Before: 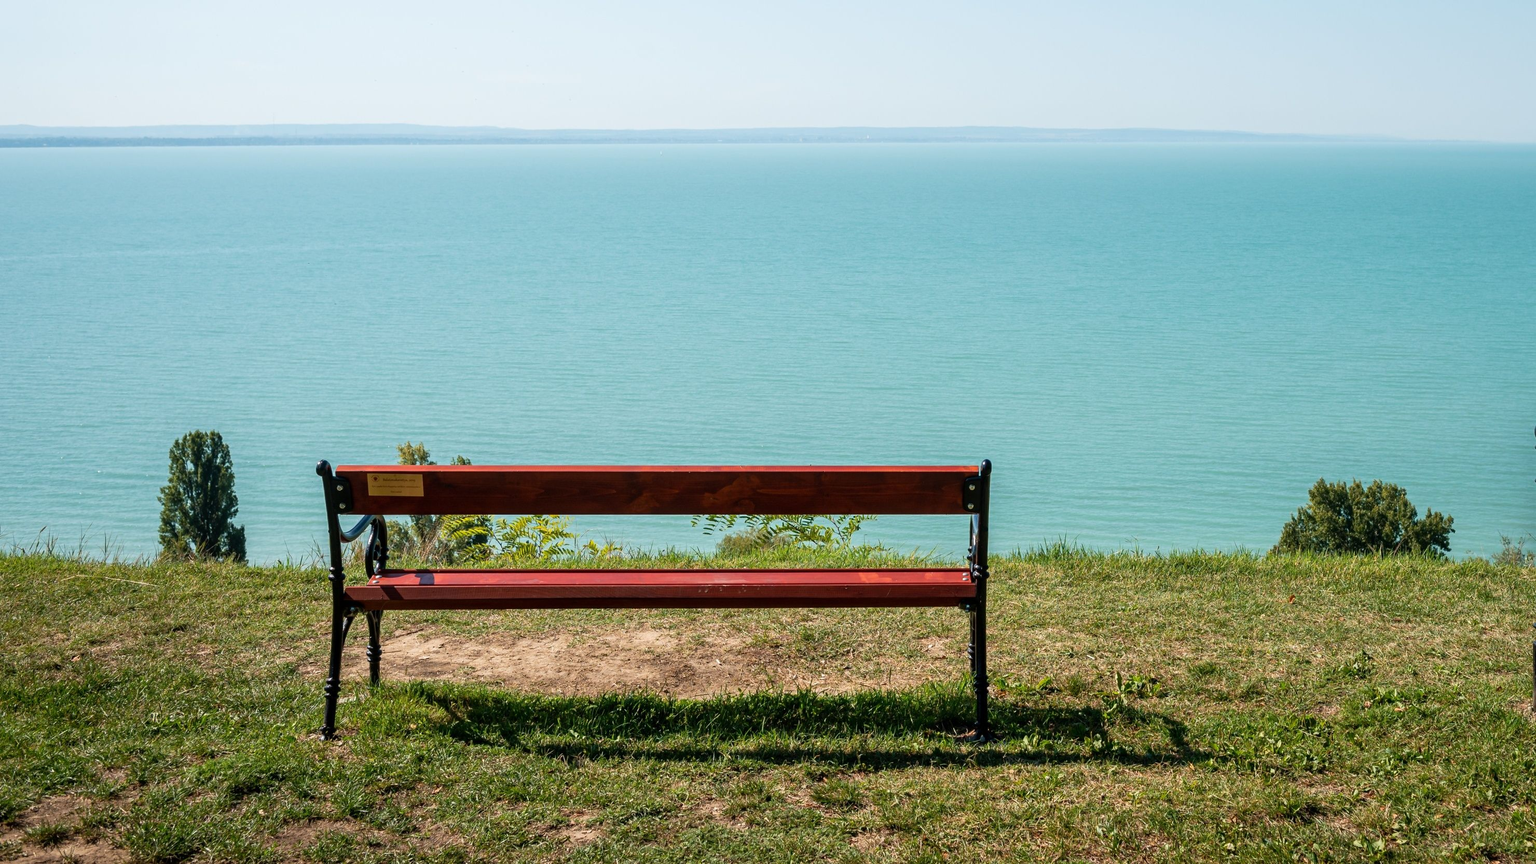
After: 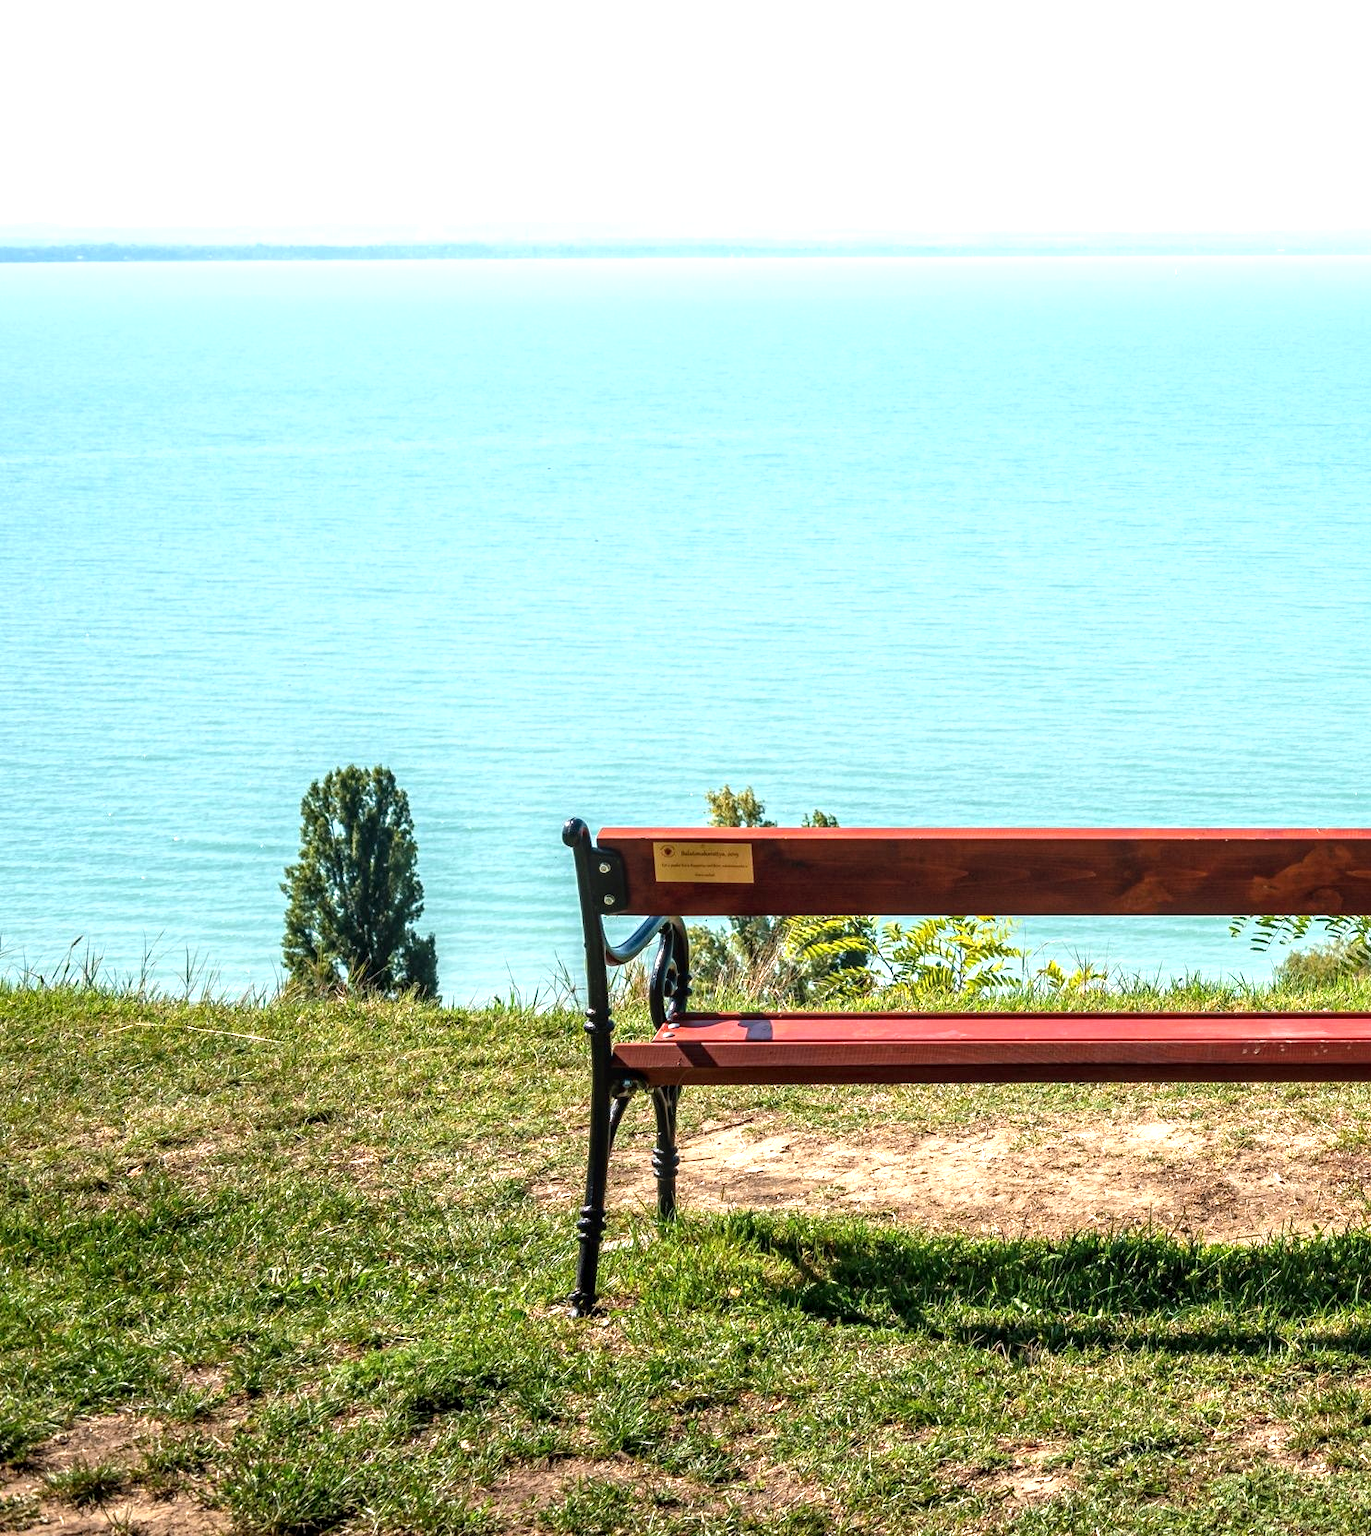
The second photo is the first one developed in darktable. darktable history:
crop and rotate: left 0.033%, top 0%, right 49.755%
local contrast: detail 130%
exposure: black level correction 0, exposure 0.895 EV, compensate highlight preservation false
